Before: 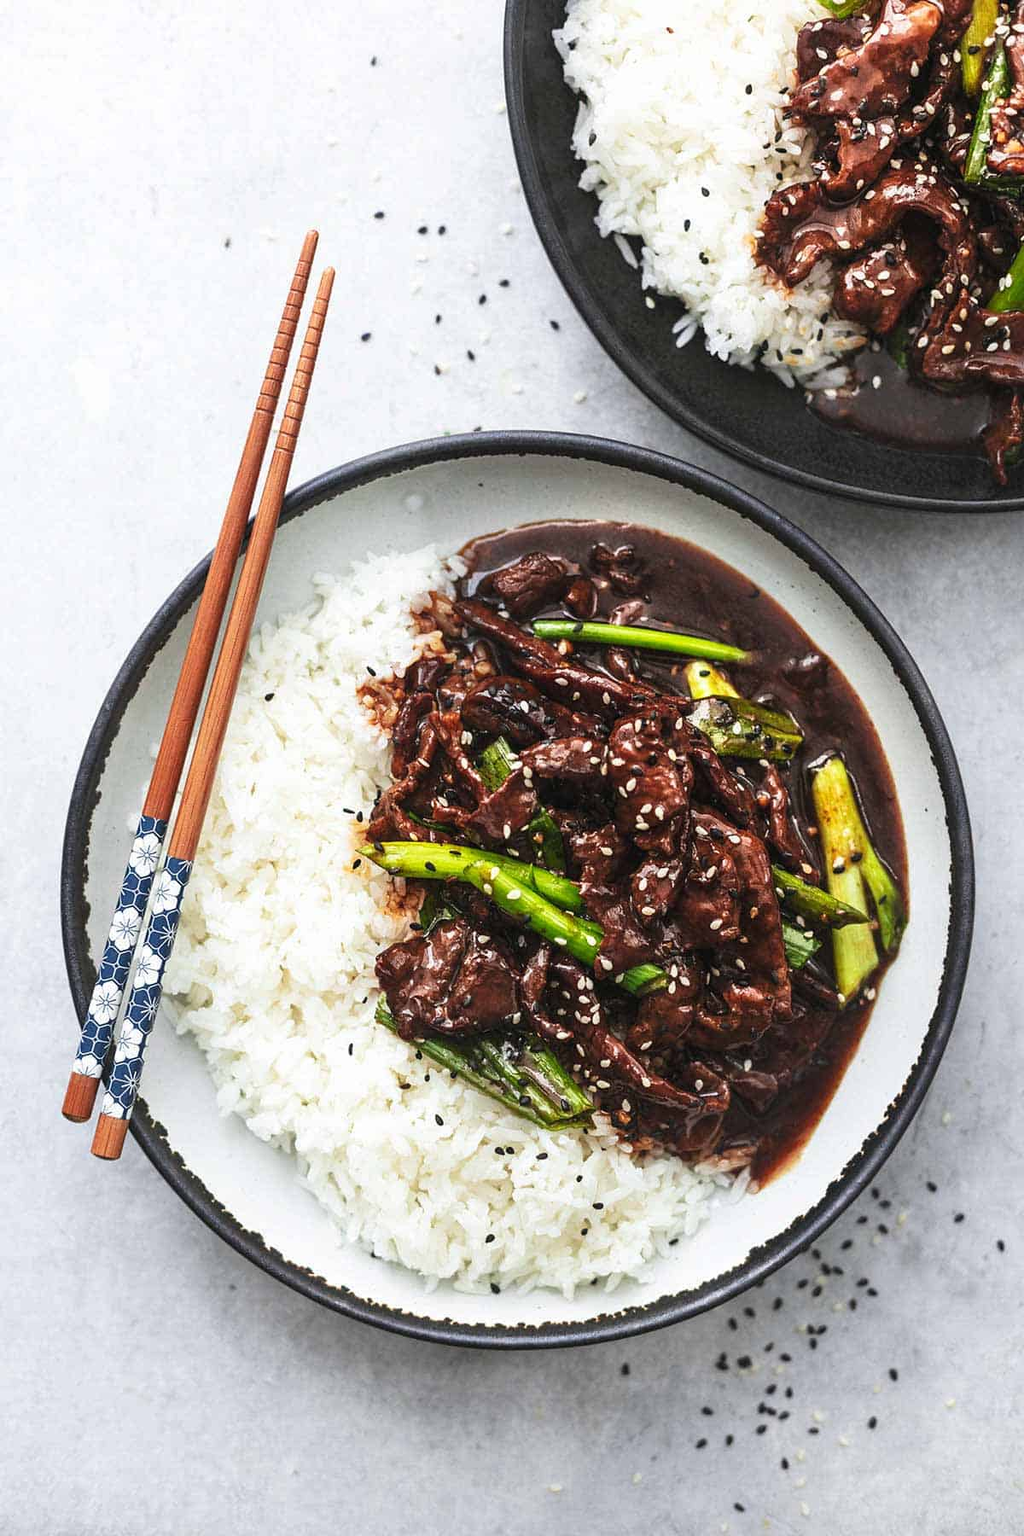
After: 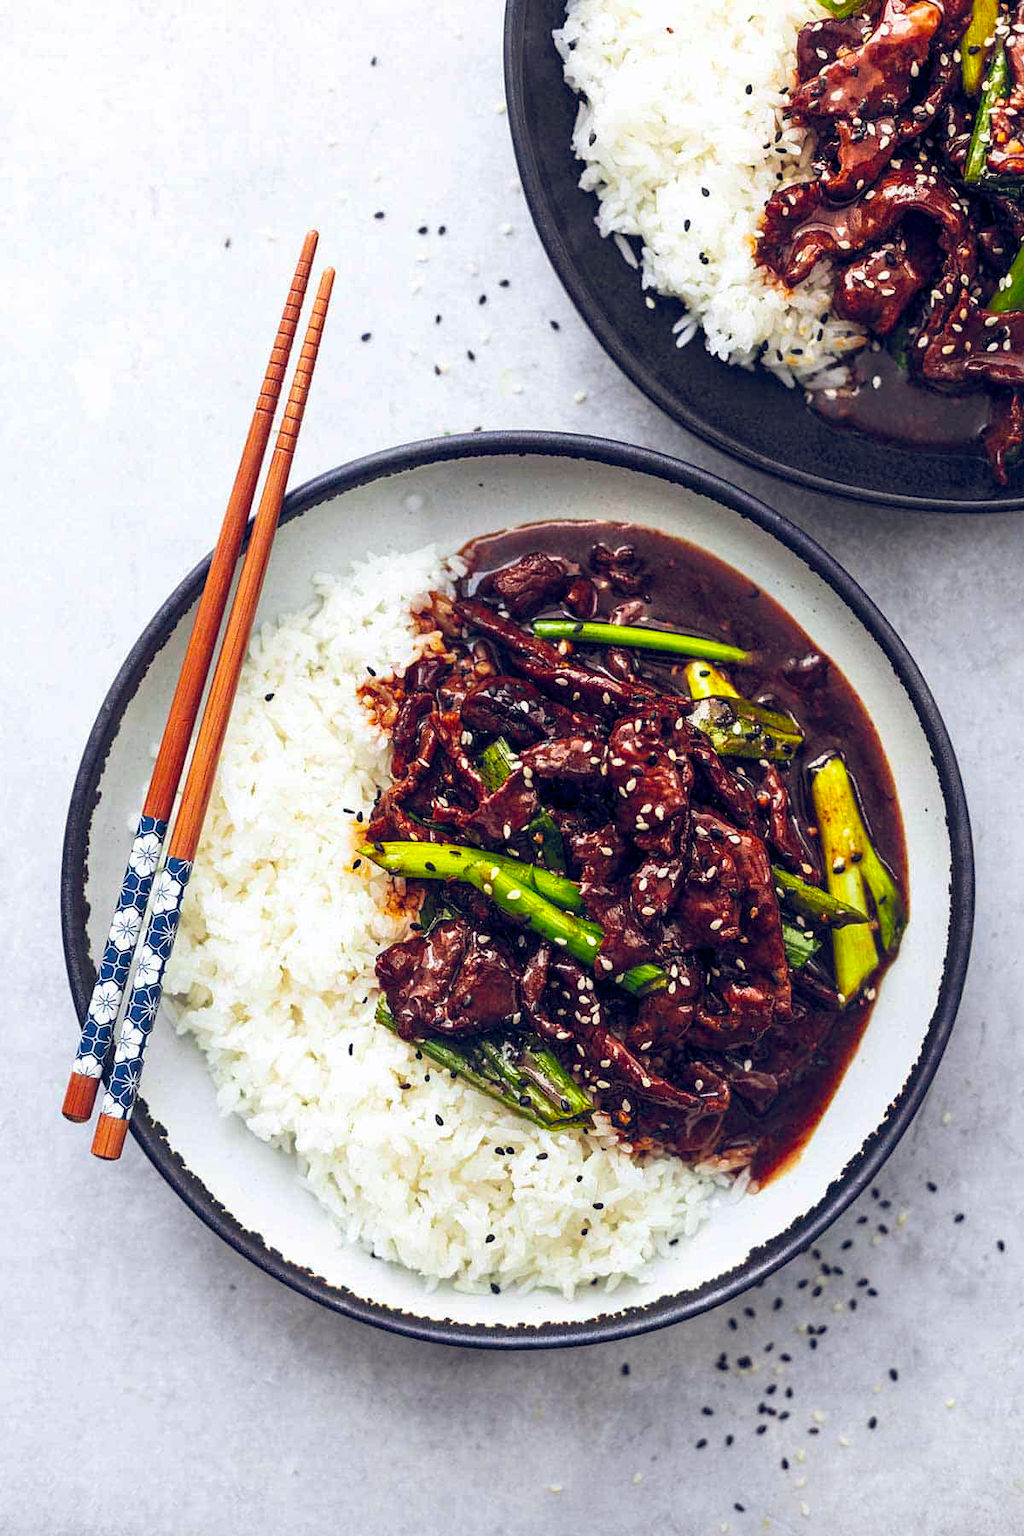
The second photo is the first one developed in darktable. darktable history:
color balance rgb: power › luminance -3.688%, power › chroma 0.535%, power › hue 43.53°, global offset › luminance -0.309%, global offset › chroma 0.302%, global offset › hue 262.7°, perceptual saturation grading › global saturation 31.142%, global vibrance 20%
